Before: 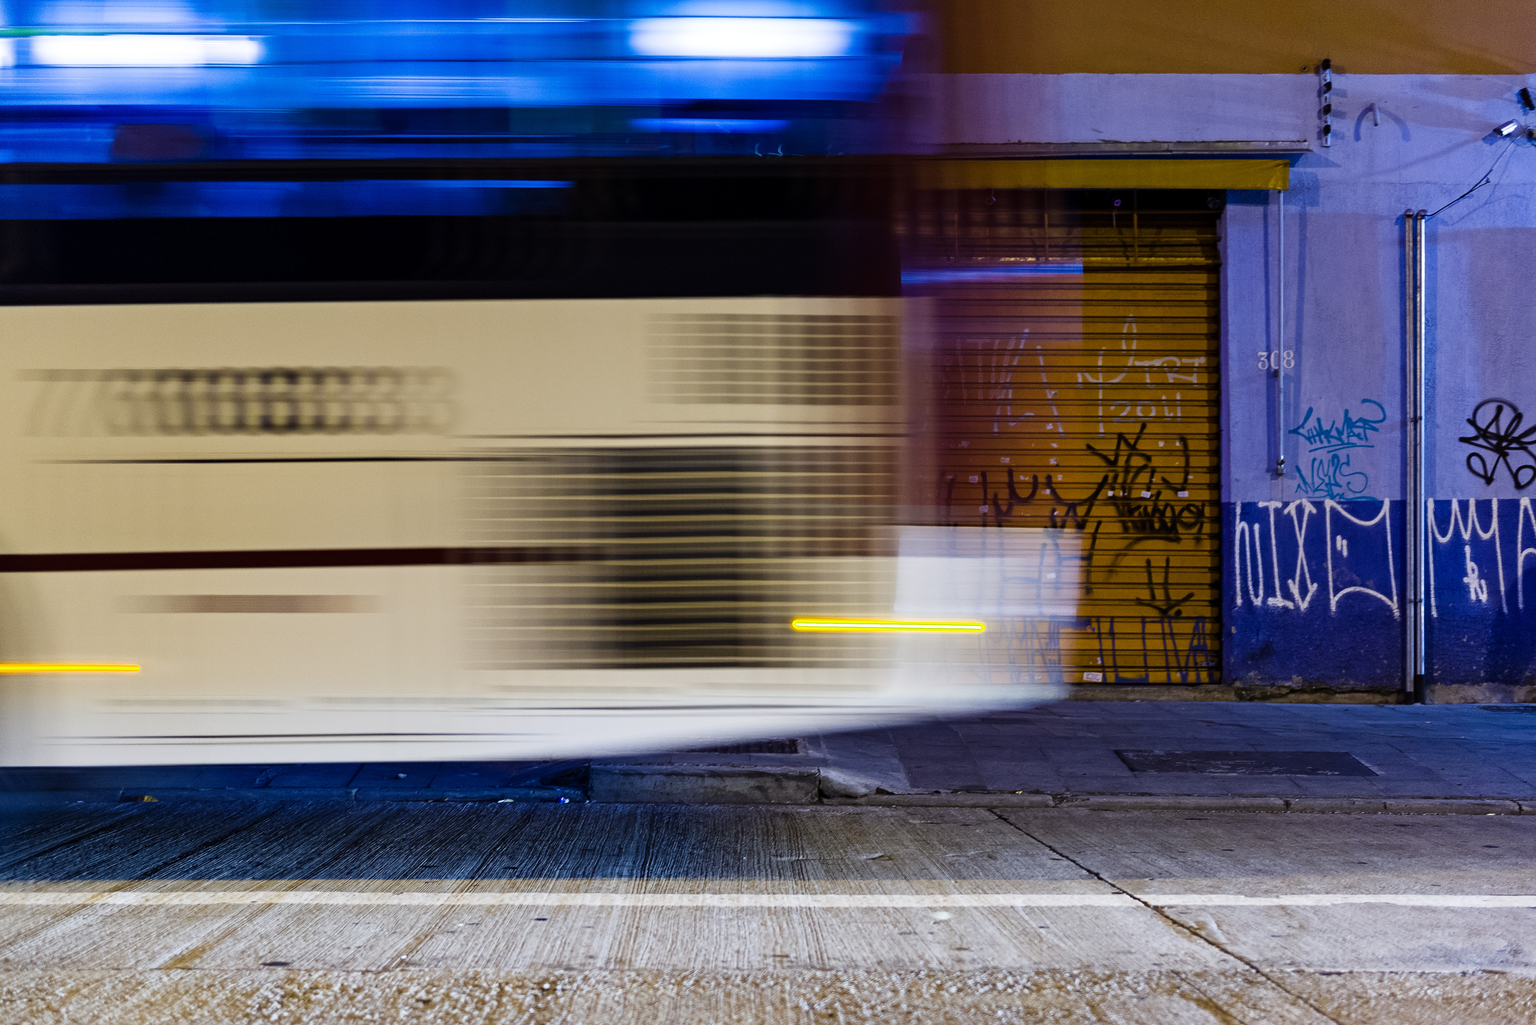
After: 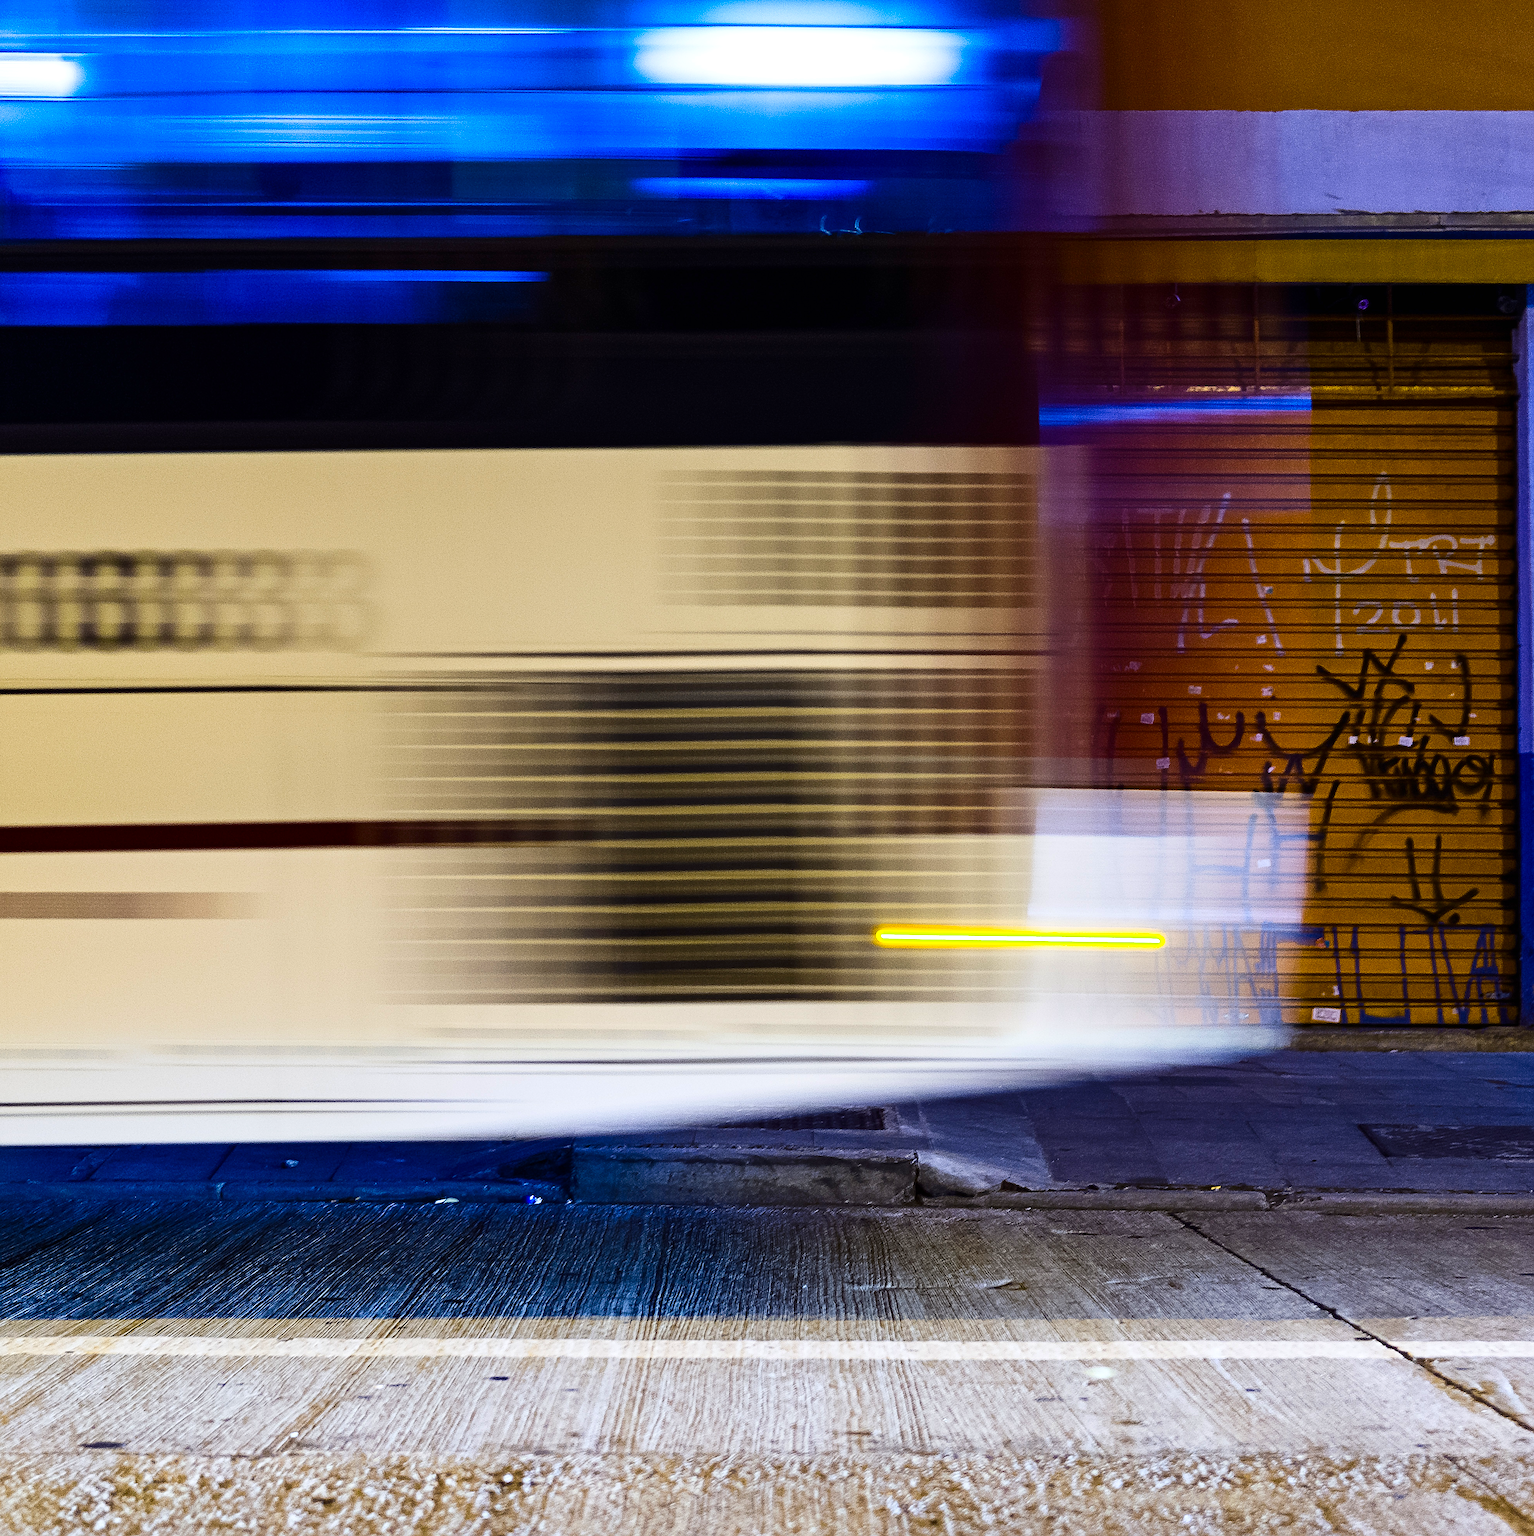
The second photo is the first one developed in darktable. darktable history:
crop and rotate: left 13.537%, right 19.796%
contrast brightness saturation: contrast 0.16, saturation 0.32
exposure: black level correction 0, exposure 0.2 EV, compensate exposure bias true, compensate highlight preservation false
sharpen: on, module defaults
